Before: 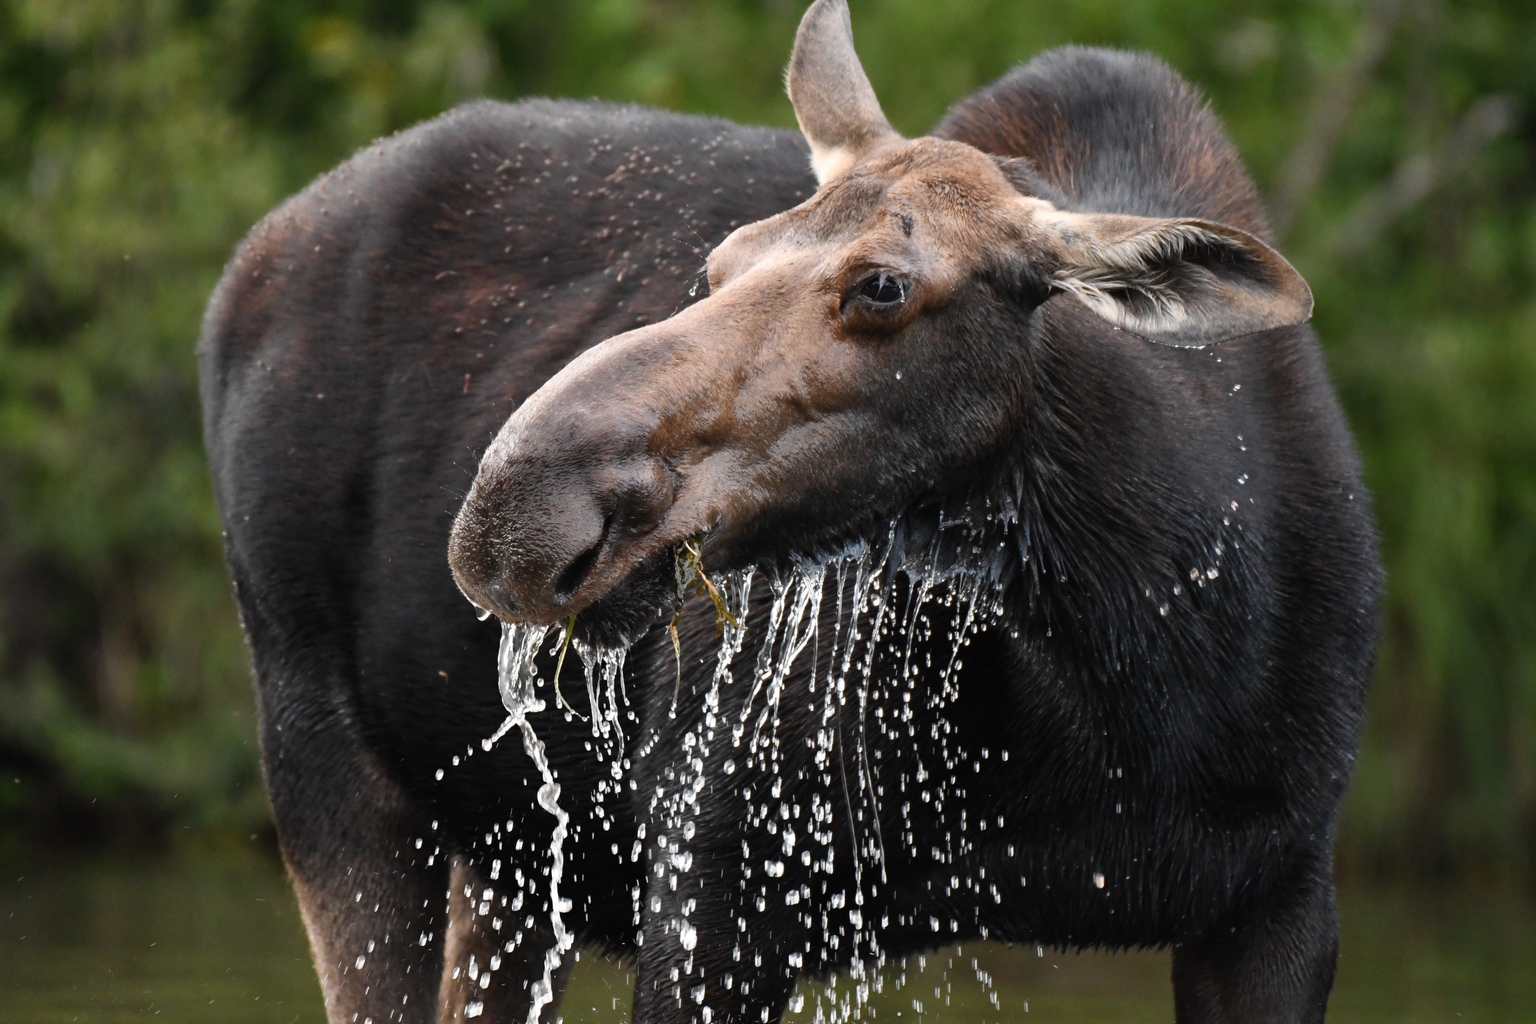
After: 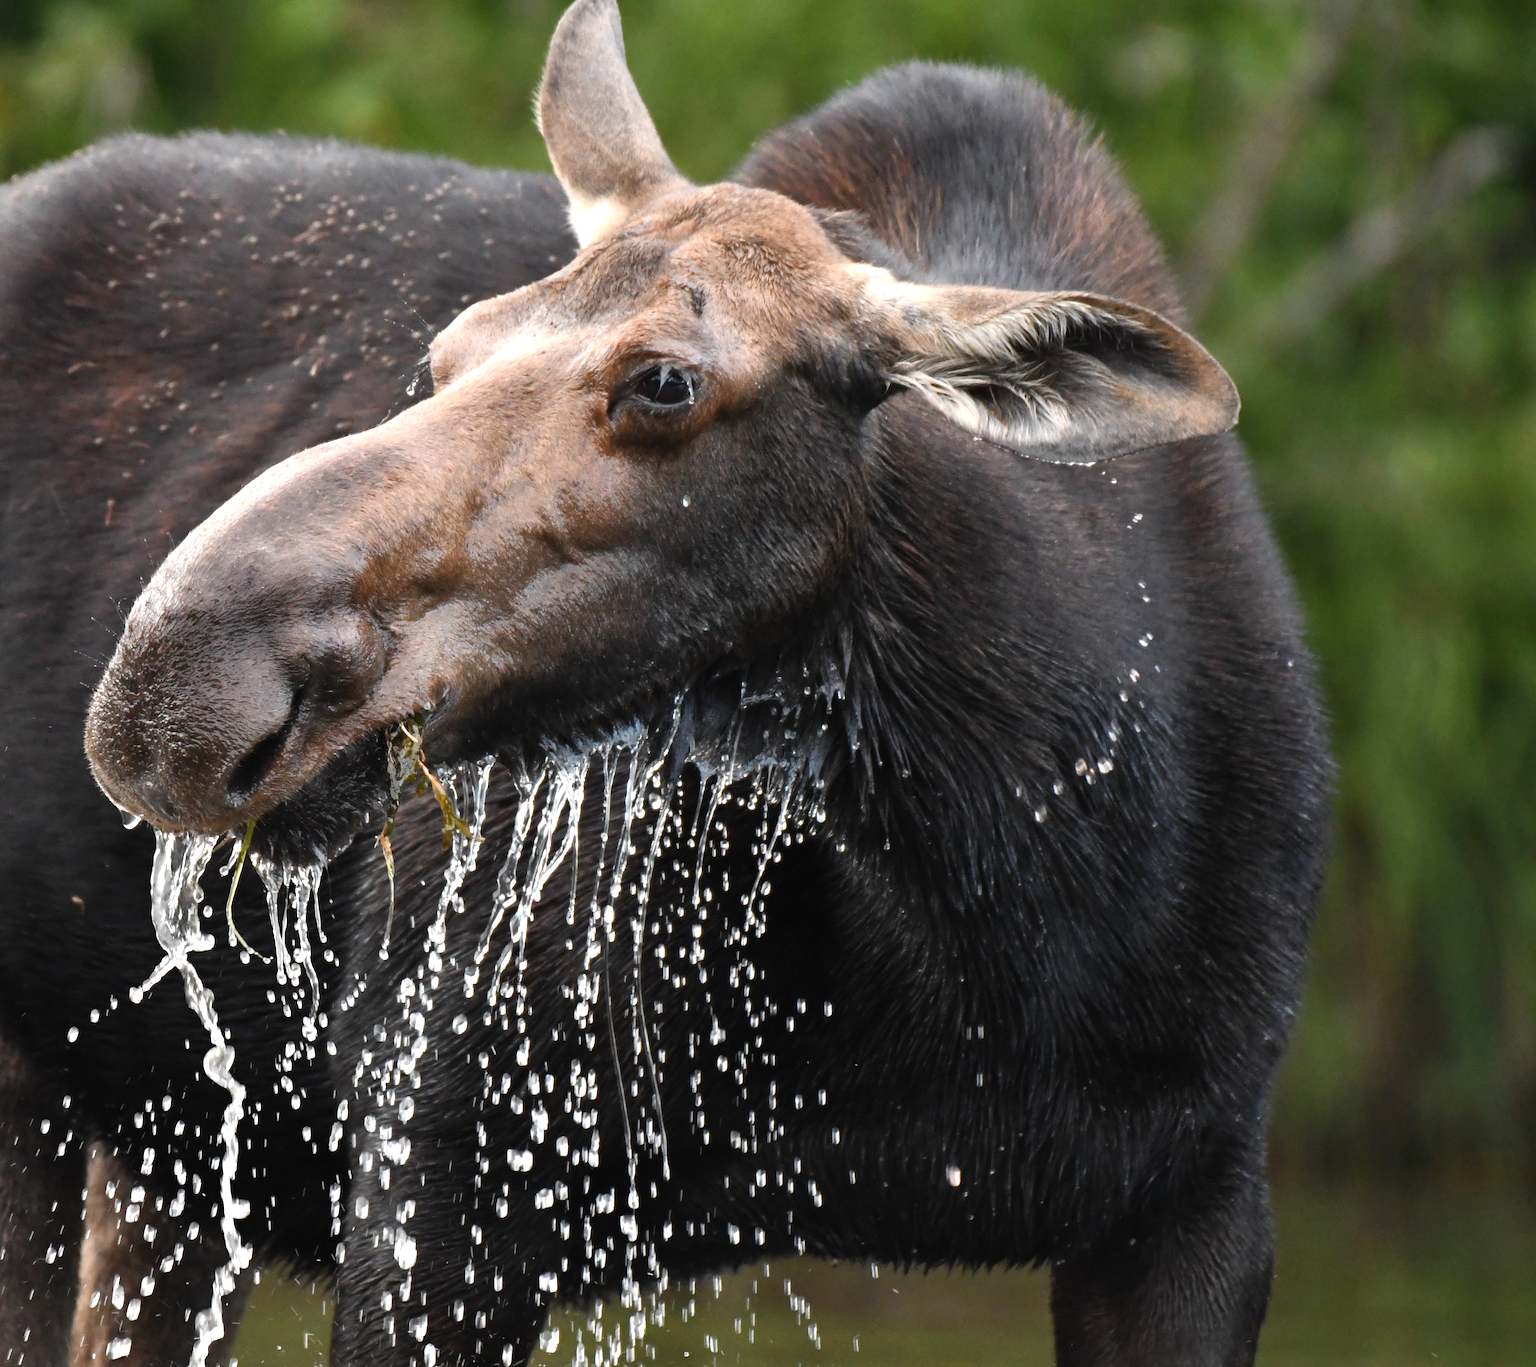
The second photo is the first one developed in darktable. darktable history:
exposure: black level correction 0, exposure 0.393 EV, compensate highlight preservation false
crop and rotate: left 25.092%
